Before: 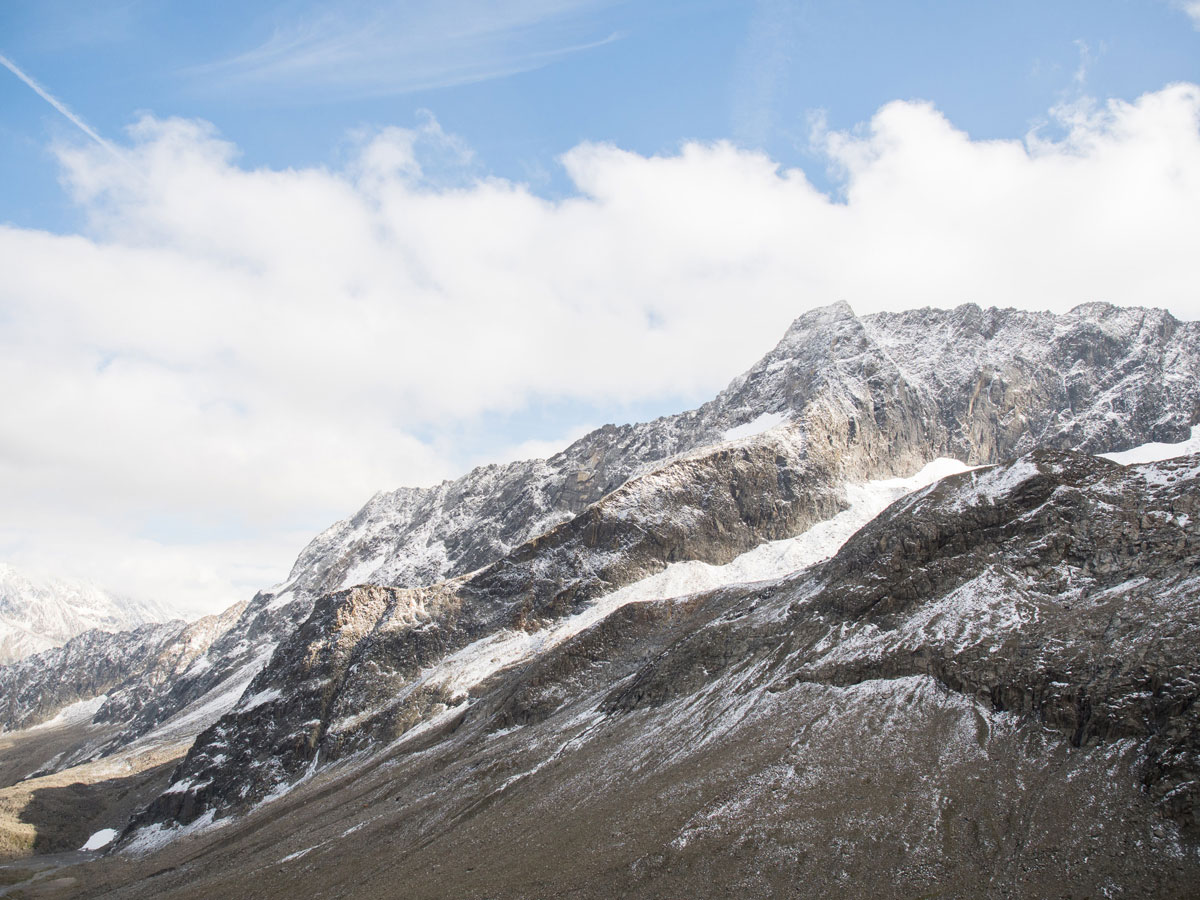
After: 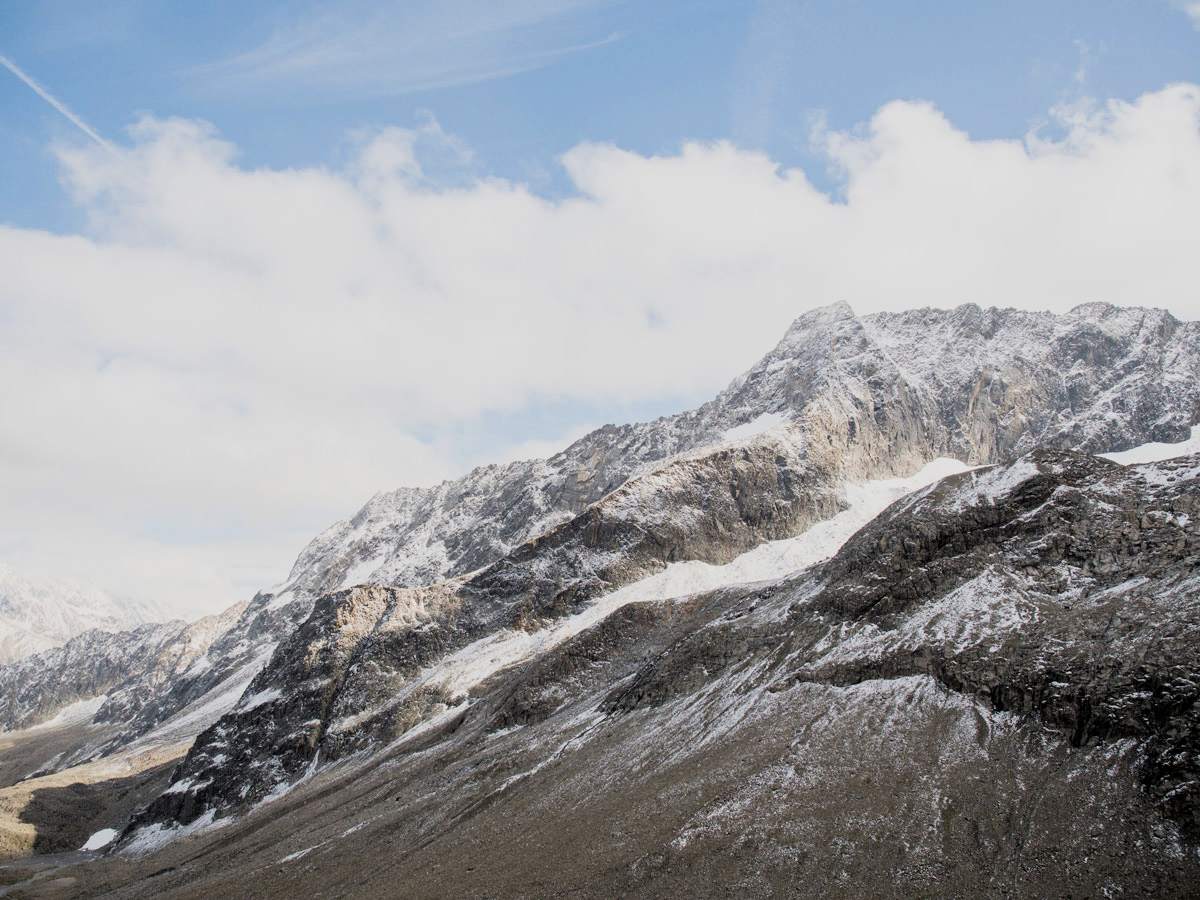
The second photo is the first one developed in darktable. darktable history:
filmic rgb: black relative exposure -7.78 EV, white relative exposure 4.46 EV, target black luminance 0%, hardness 3.75, latitude 50.59%, contrast 1.077, highlights saturation mix 9.41%, shadows ↔ highlights balance -0.276%
